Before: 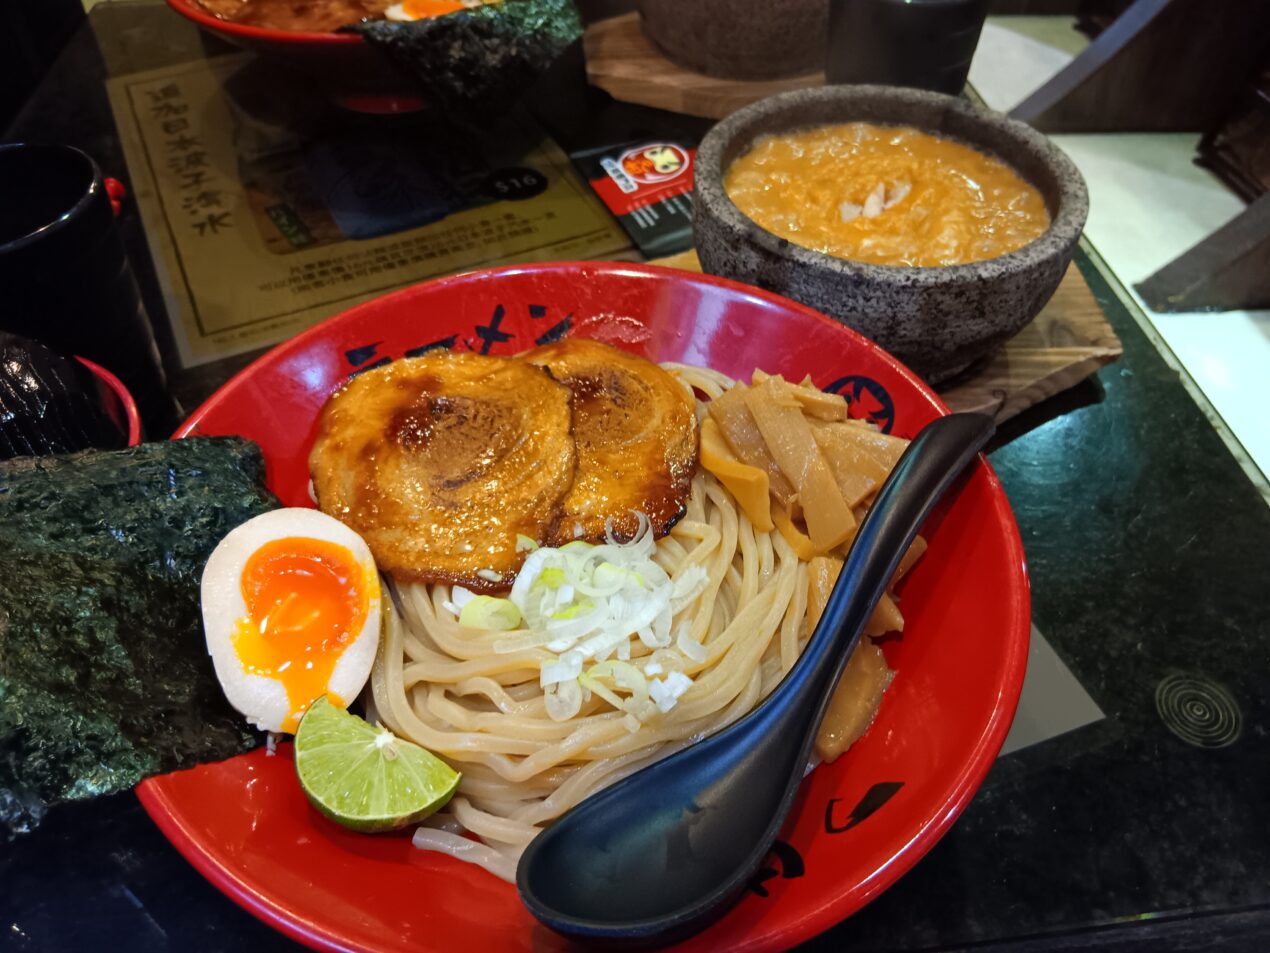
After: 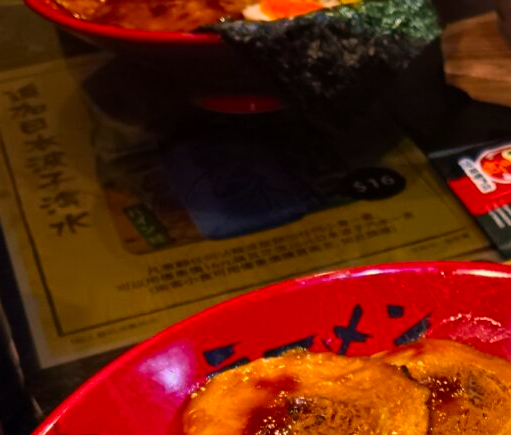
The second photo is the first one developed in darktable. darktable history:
crop and rotate: left 11.185%, top 0.103%, right 48.547%, bottom 54.22%
color correction: highlights a* 21.3, highlights b* 19.7
contrast brightness saturation: contrast 0.087, saturation 0.284
